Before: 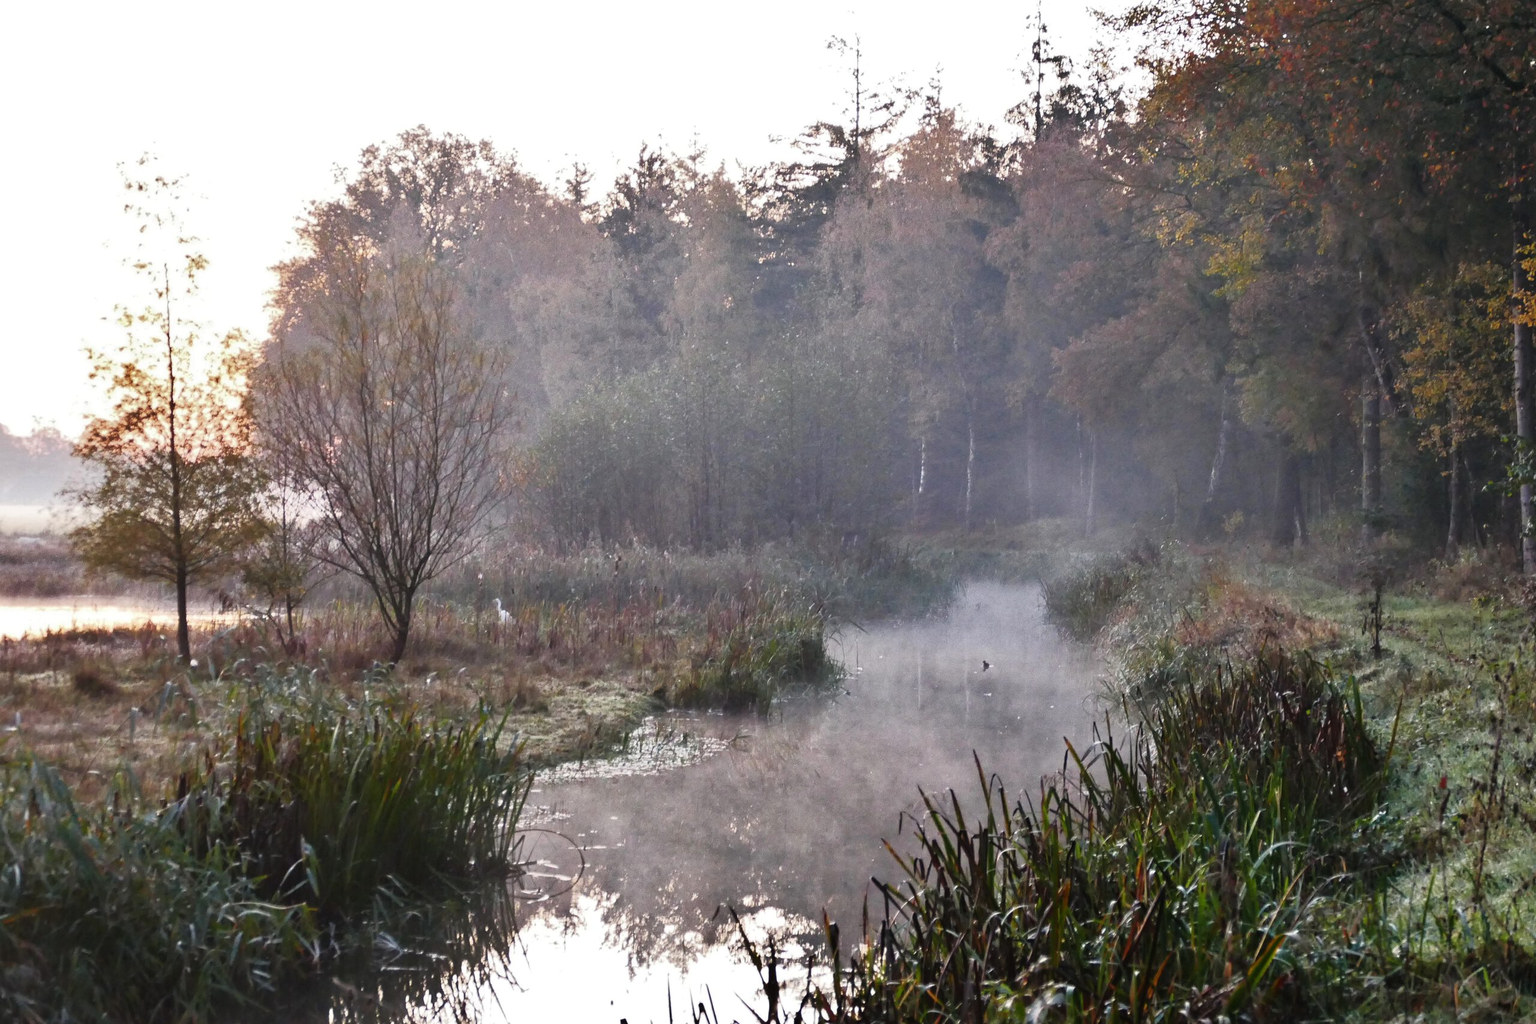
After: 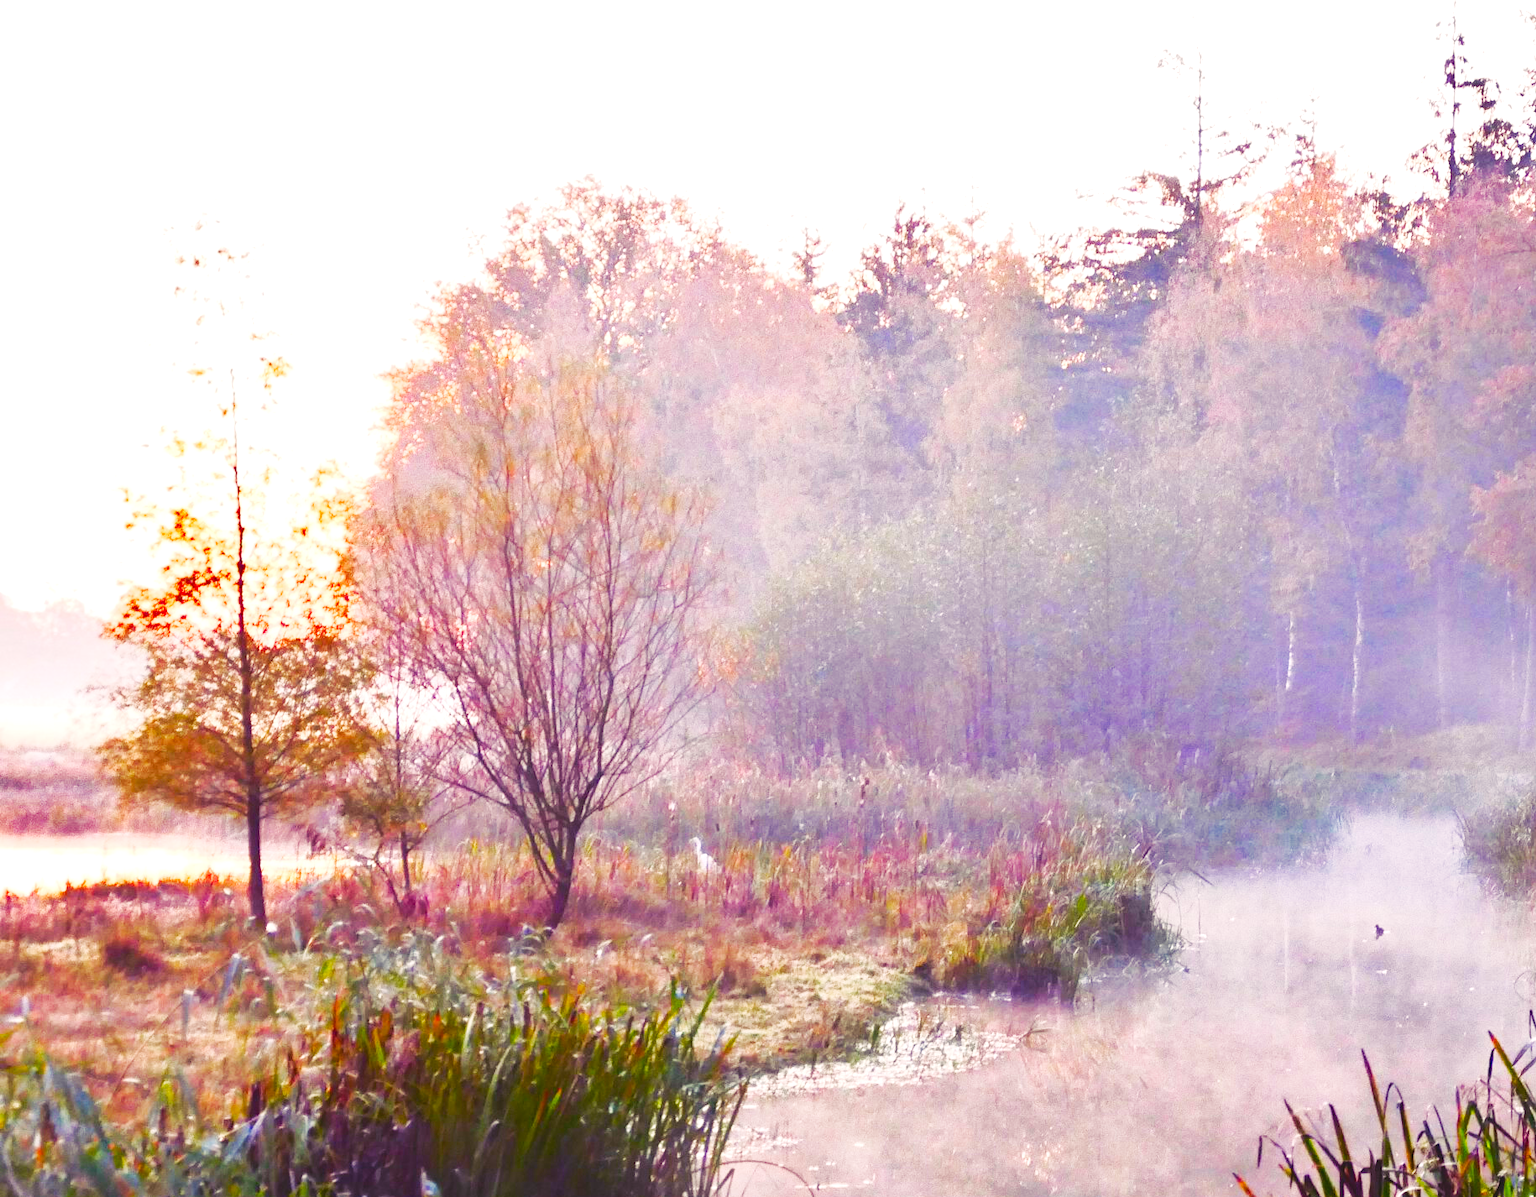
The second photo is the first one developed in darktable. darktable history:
color balance rgb: shadows lift › luminance -21.705%, shadows lift › chroma 8.72%, shadows lift › hue 283.34°, power › chroma 0.279%, power › hue 22.23°, linear chroma grading › global chroma 7.987%, perceptual saturation grading › global saturation 25.355%, perceptual saturation grading › highlights -28.154%, perceptual saturation grading › shadows 33.287%
color correction: highlights a* 3.38, highlights b* 2.03, saturation 1.19
crop: right 28.513%, bottom 16.383%
tone curve: curves: ch0 [(0, 0) (0.055, 0.05) (0.258, 0.287) (0.434, 0.526) (0.517, 0.648) (0.745, 0.874) (1, 1)]; ch1 [(0, 0) (0.346, 0.307) (0.418, 0.383) (0.46, 0.439) (0.482, 0.493) (0.502, 0.503) (0.517, 0.514) (0.55, 0.561) (0.588, 0.603) (0.646, 0.688) (1, 1)]; ch2 [(0, 0) (0.346, 0.34) (0.431, 0.45) (0.485, 0.499) (0.5, 0.503) (0.527, 0.525) (0.545, 0.562) (0.679, 0.706) (1, 1)], preserve colors none
exposure: black level correction 0.001, exposure 0.5 EV, compensate highlight preservation false
contrast brightness saturation: contrast -0.187, saturation 0.188
tone equalizer: -8 EV -0.383 EV, -7 EV -0.365 EV, -6 EV -0.323 EV, -5 EV -0.187 EV, -3 EV 0.25 EV, -2 EV 0.306 EV, -1 EV 0.397 EV, +0 EV 0.426 EV, mask exposure compensation -0.497 EV
